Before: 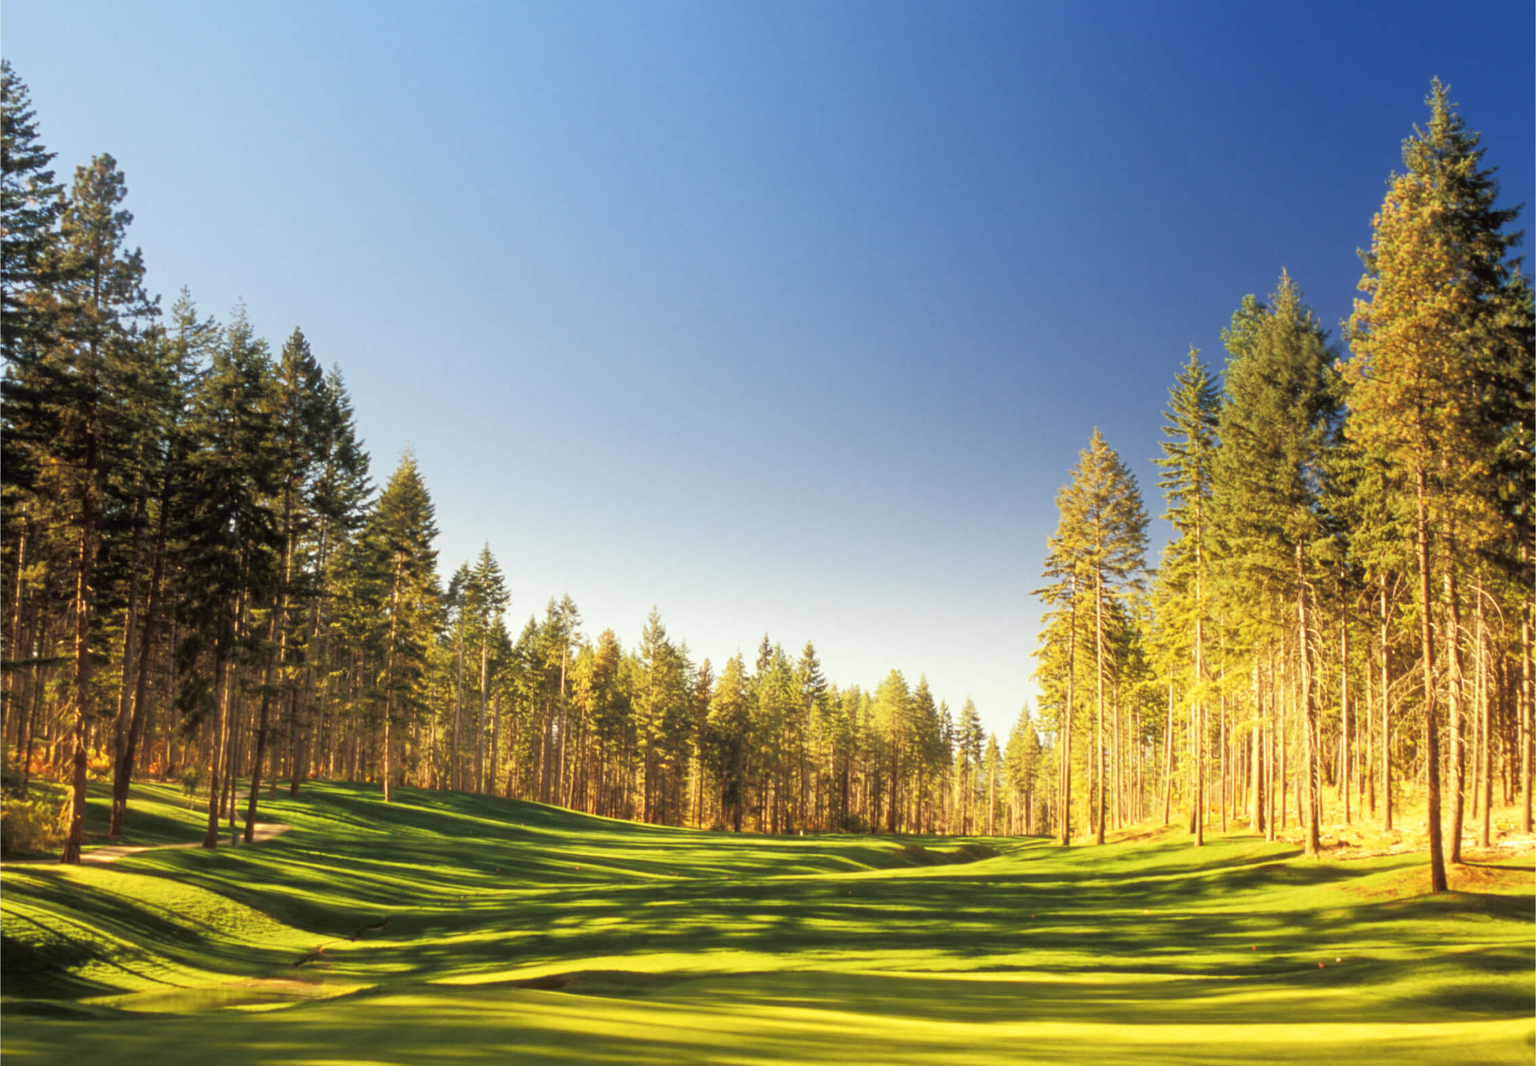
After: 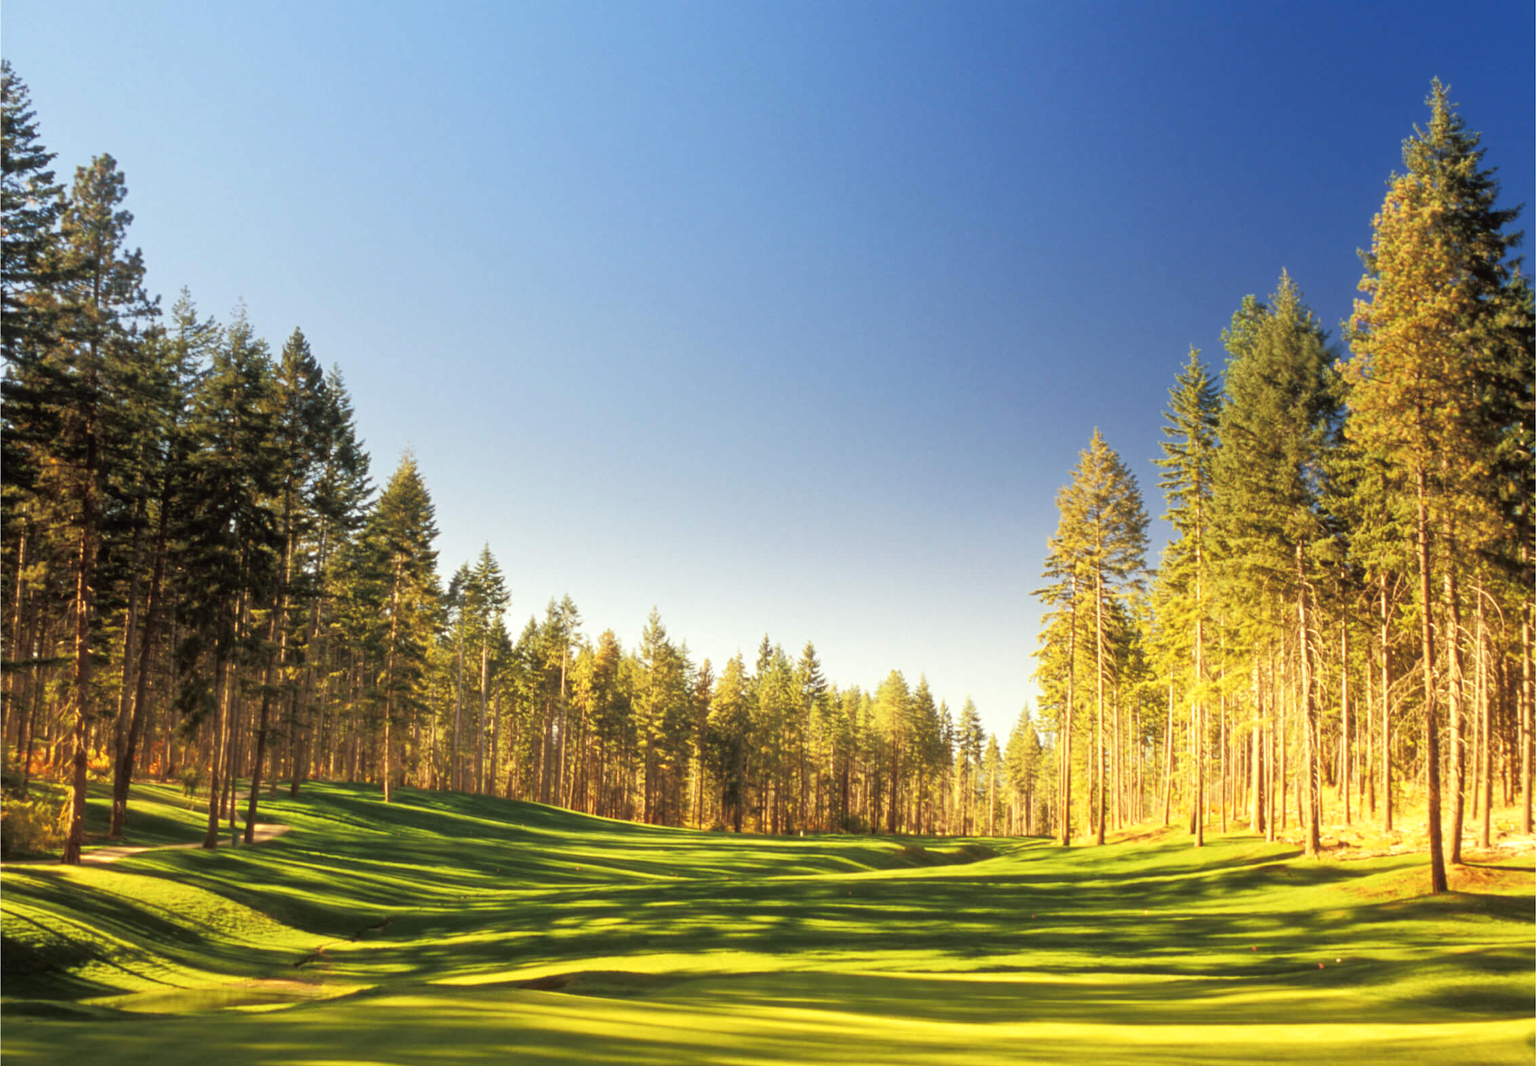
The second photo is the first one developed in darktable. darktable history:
levels: white 90.72%, levels [0, 0.492, 0.984]
tone equalizer: -8 EV 0.073 EV
